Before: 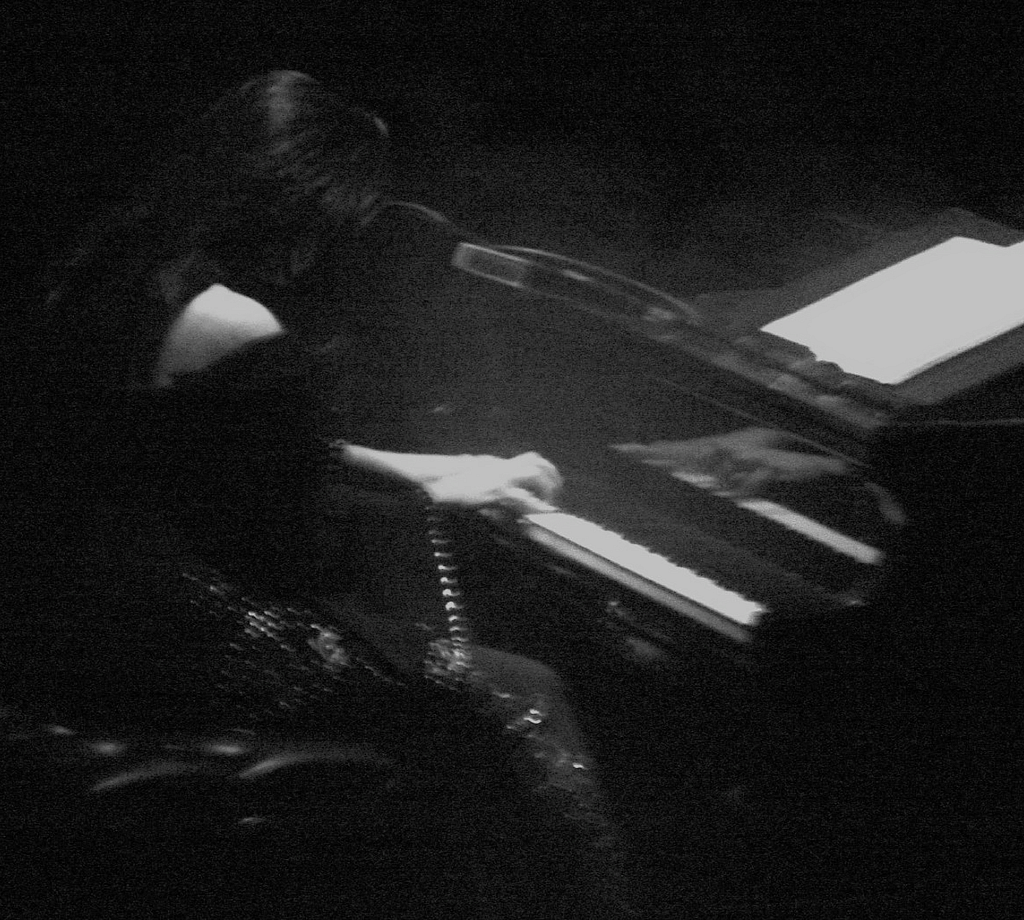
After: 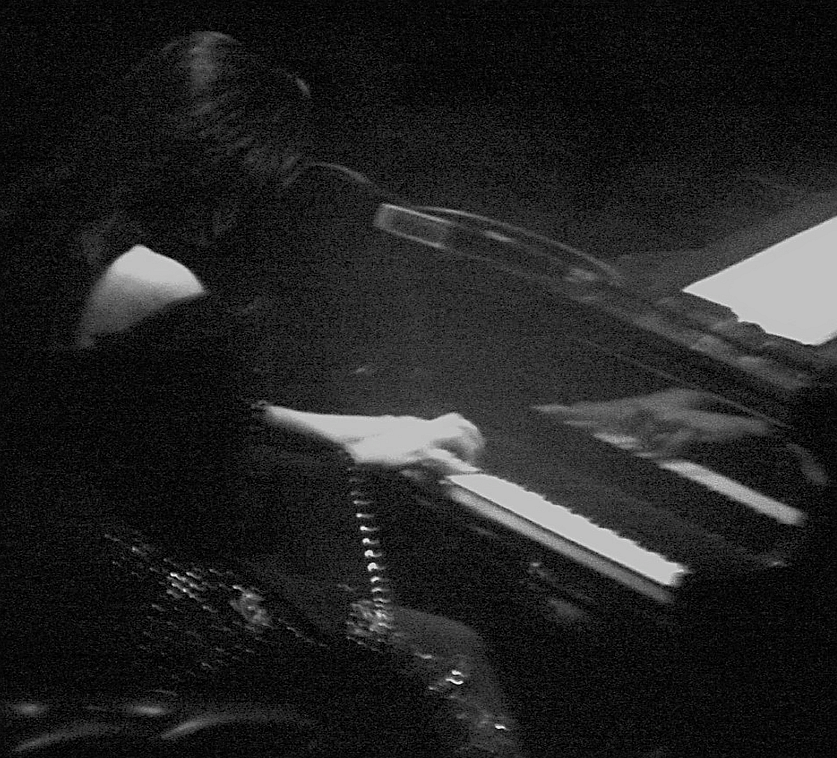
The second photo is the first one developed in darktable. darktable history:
crop and rotate: left 7.632%, top 4.377%, right 10.545%, bottom 13.202%
sharpen: on, module defaults
